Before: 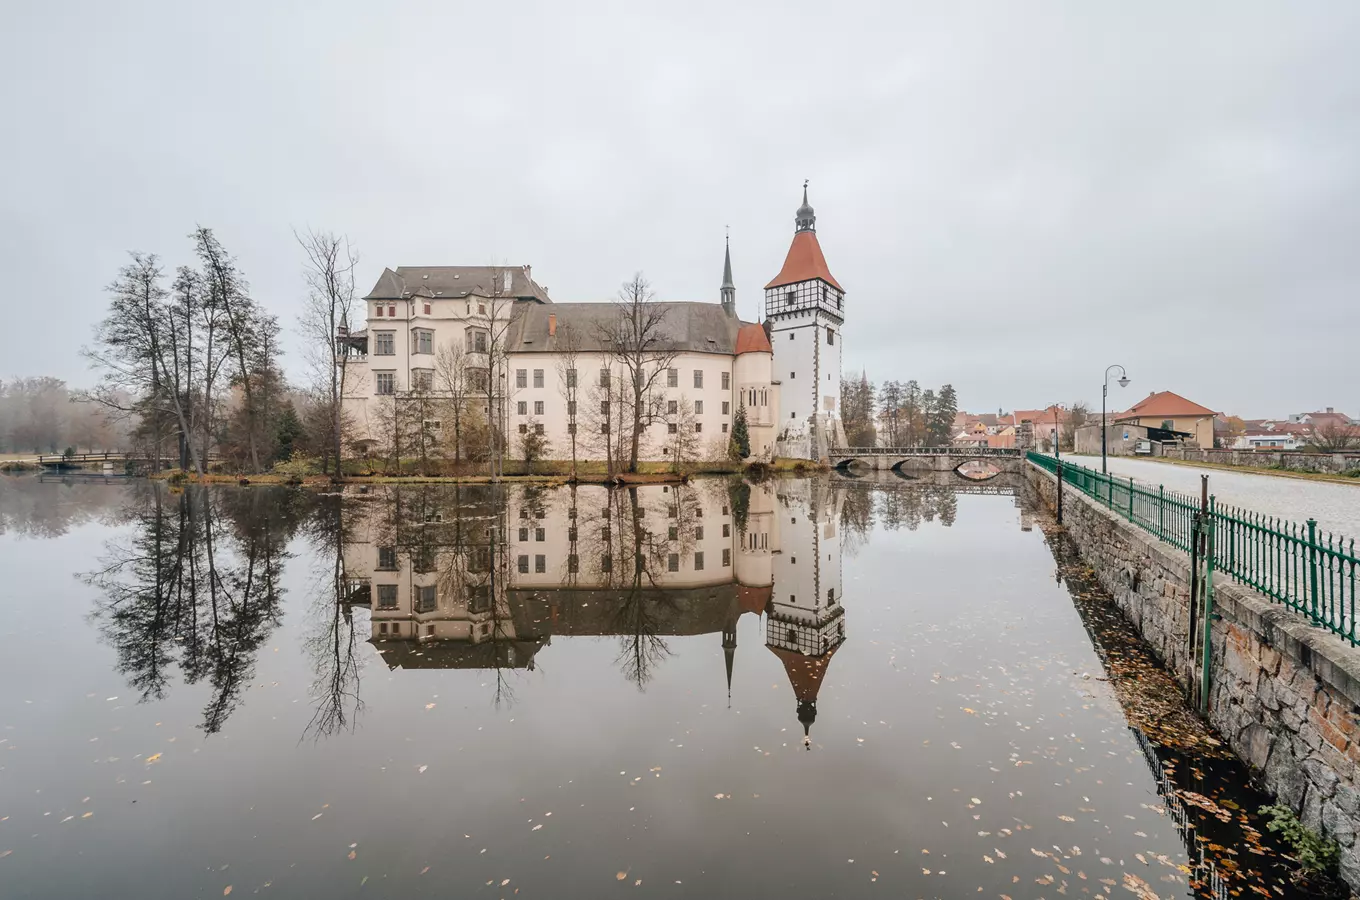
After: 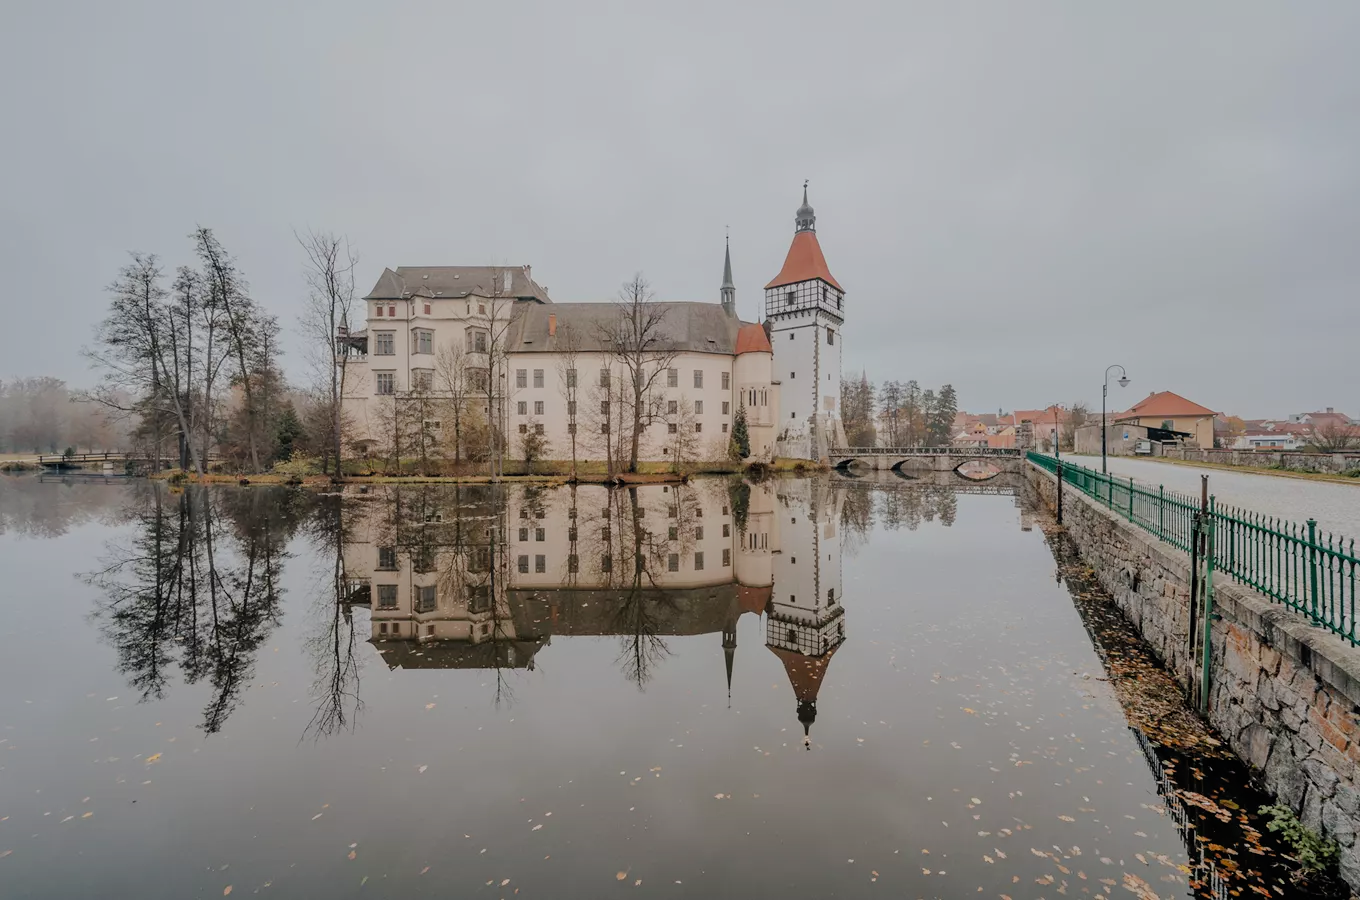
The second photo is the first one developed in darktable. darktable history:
tone equalizer: -8 EV 0.25 EV, -7 EV 0.417 EV, -6 EV 0.417 EV, -5 EV 0.25 EV, -3 EV -0.25 EV, -2 EV -0.417 EV, -1 EV -0.417 EV, +0 EV -0.25 EV, edges refinement/feathering 500, mask exposure compensation -1.57 EV, preserve details guided filter
filmic rgb: black relative exposure -7.65 EV, white relative exposure 4.56 EV, hardness 3.61, color science v6 (2022)
